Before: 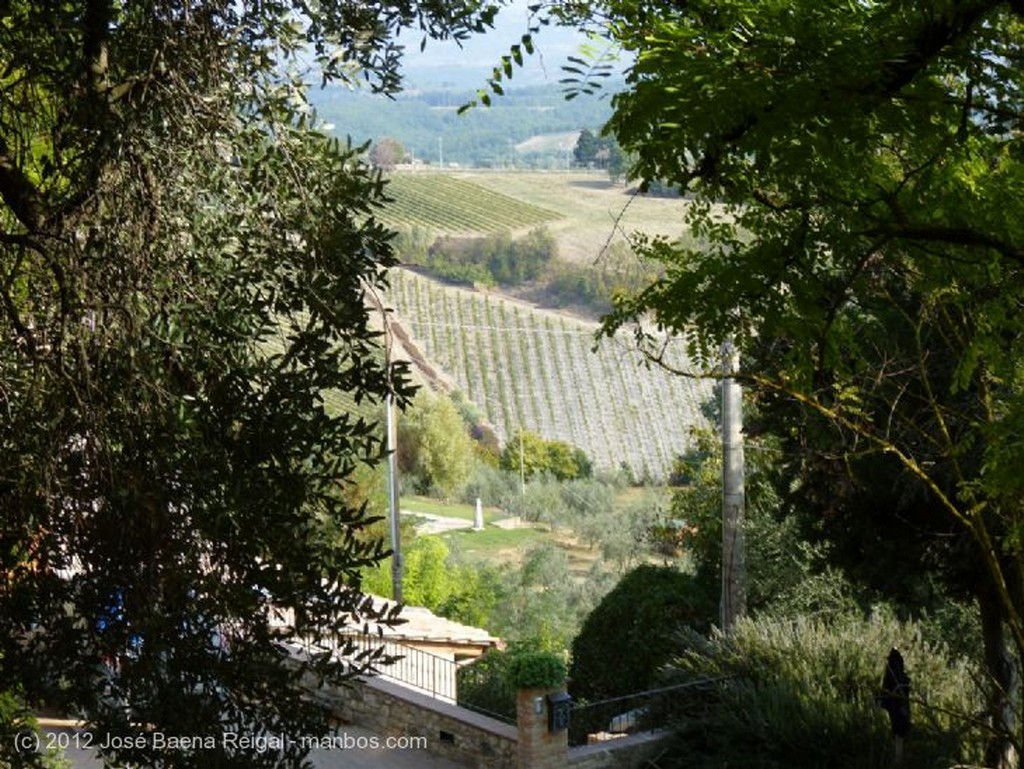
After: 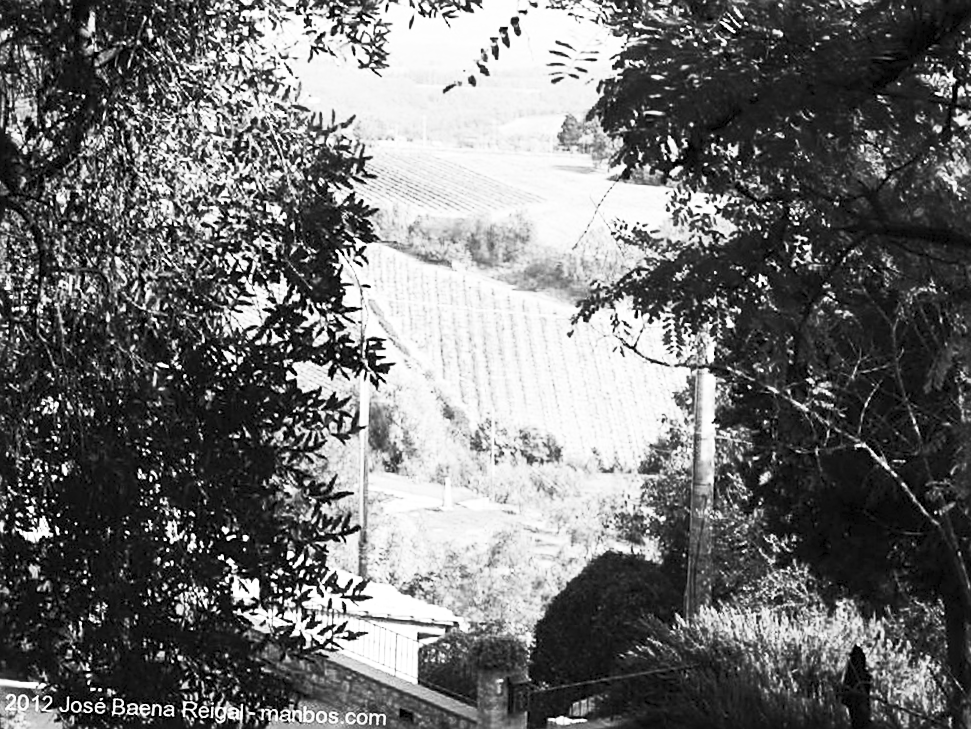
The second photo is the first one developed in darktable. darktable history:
exposure: exposure 0.161 EV, compensate highlight preservation false
sharpen: on, module defaults
contrast brightness saturation: contrast 0.53, brightness 0.47, saturation -1
crop and rotate: angle -2.38°
